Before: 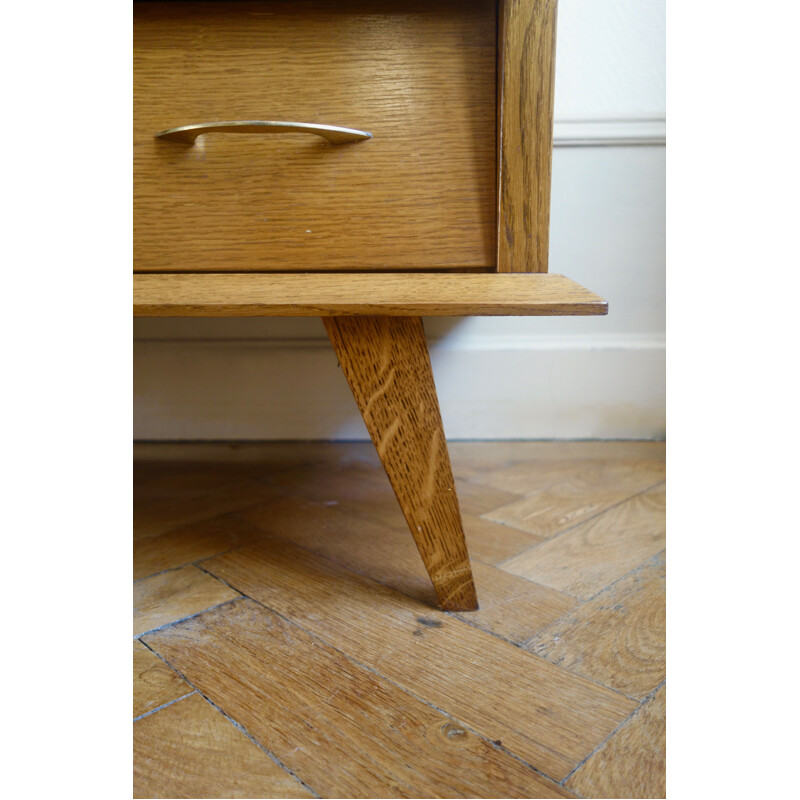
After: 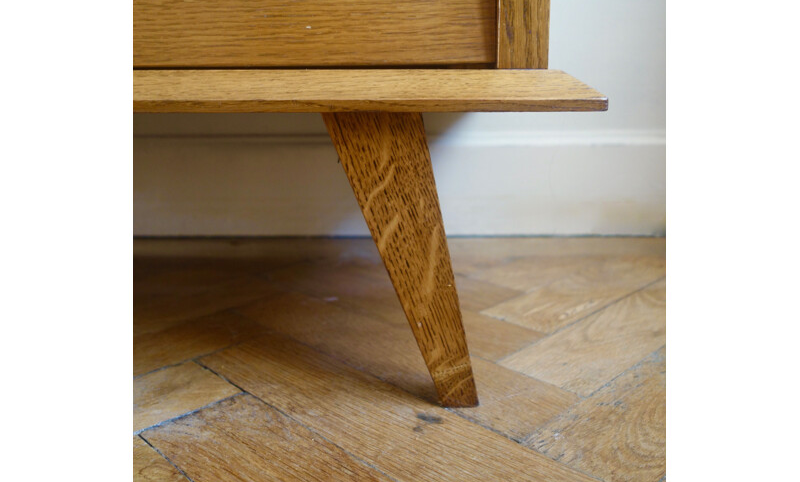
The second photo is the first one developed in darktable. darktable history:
crop and rotate: top 25.613%, bottom 14.049%
tone equalizer: -7 EV 0.102 EV
